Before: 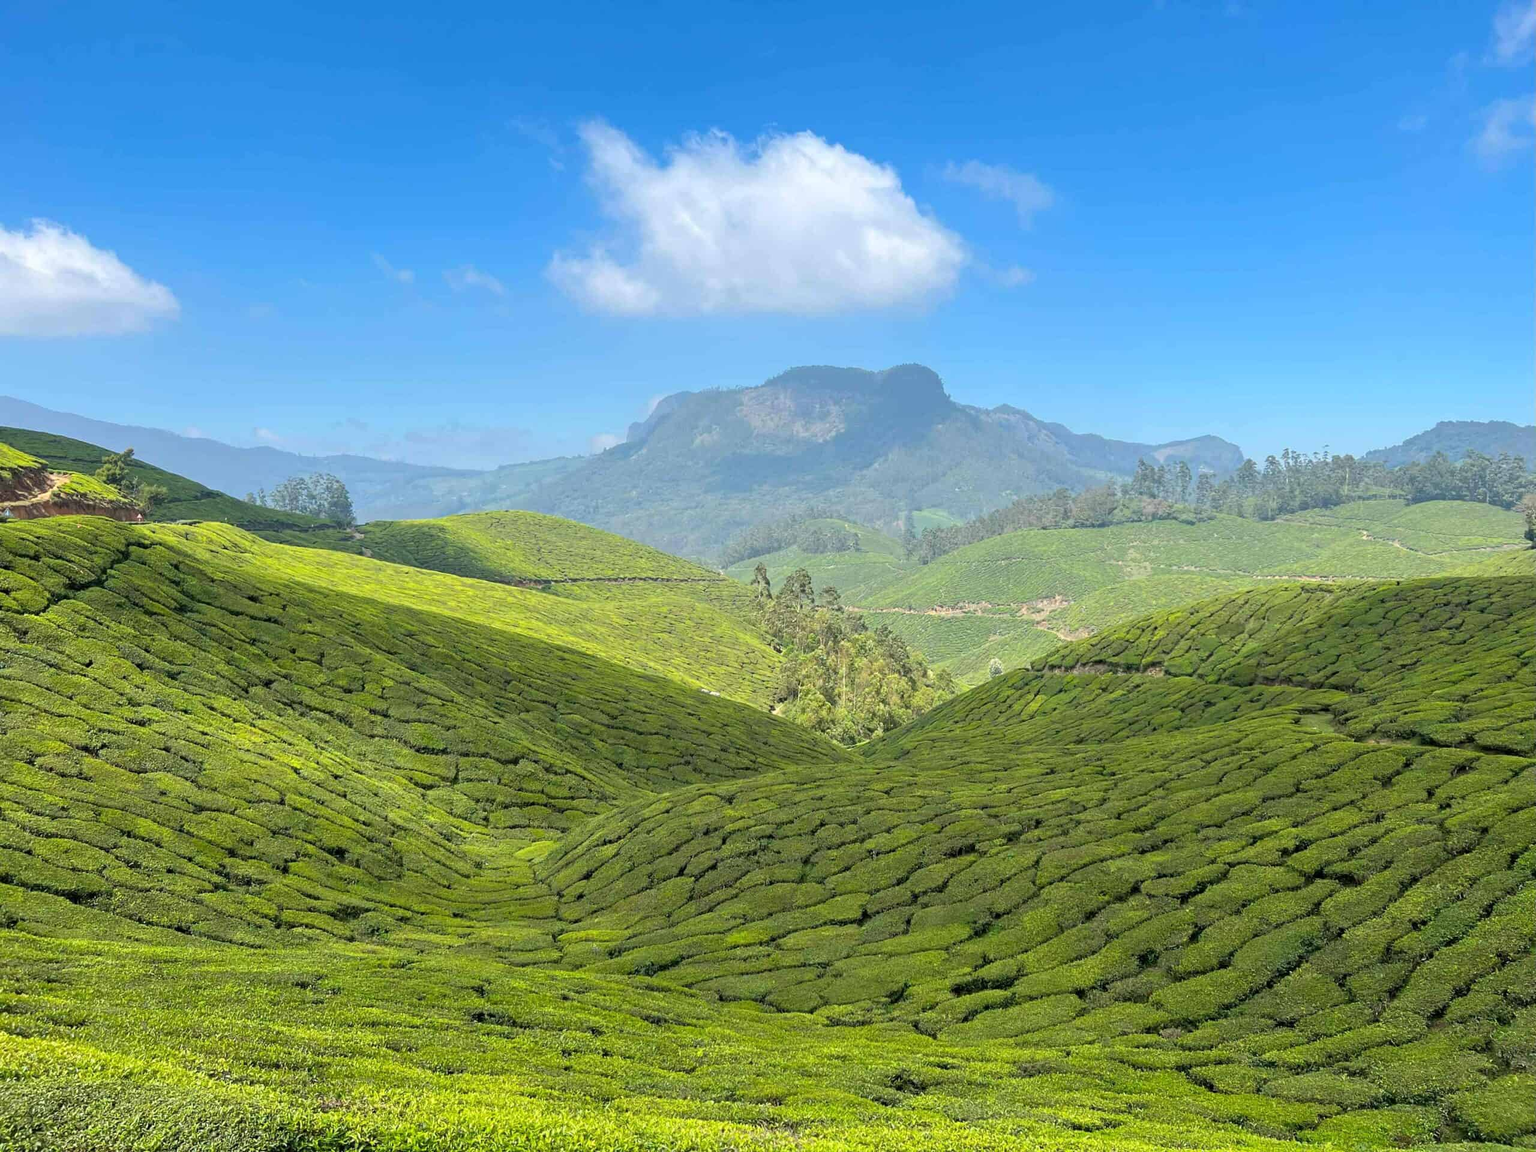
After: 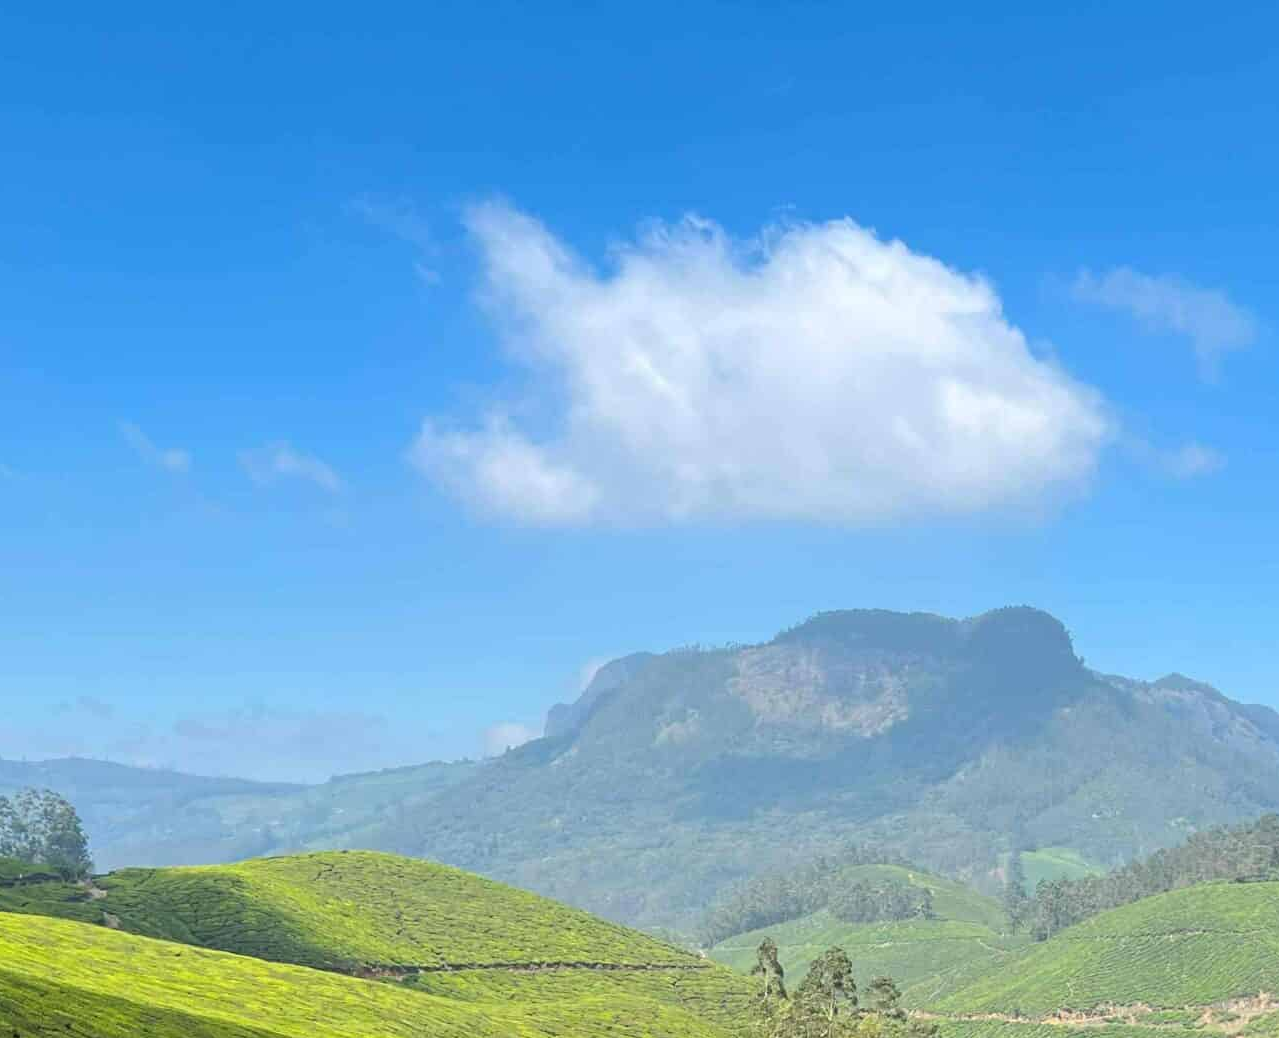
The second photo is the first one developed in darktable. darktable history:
crop: left 19.548%, right 30.485%, bottom 45.932%
